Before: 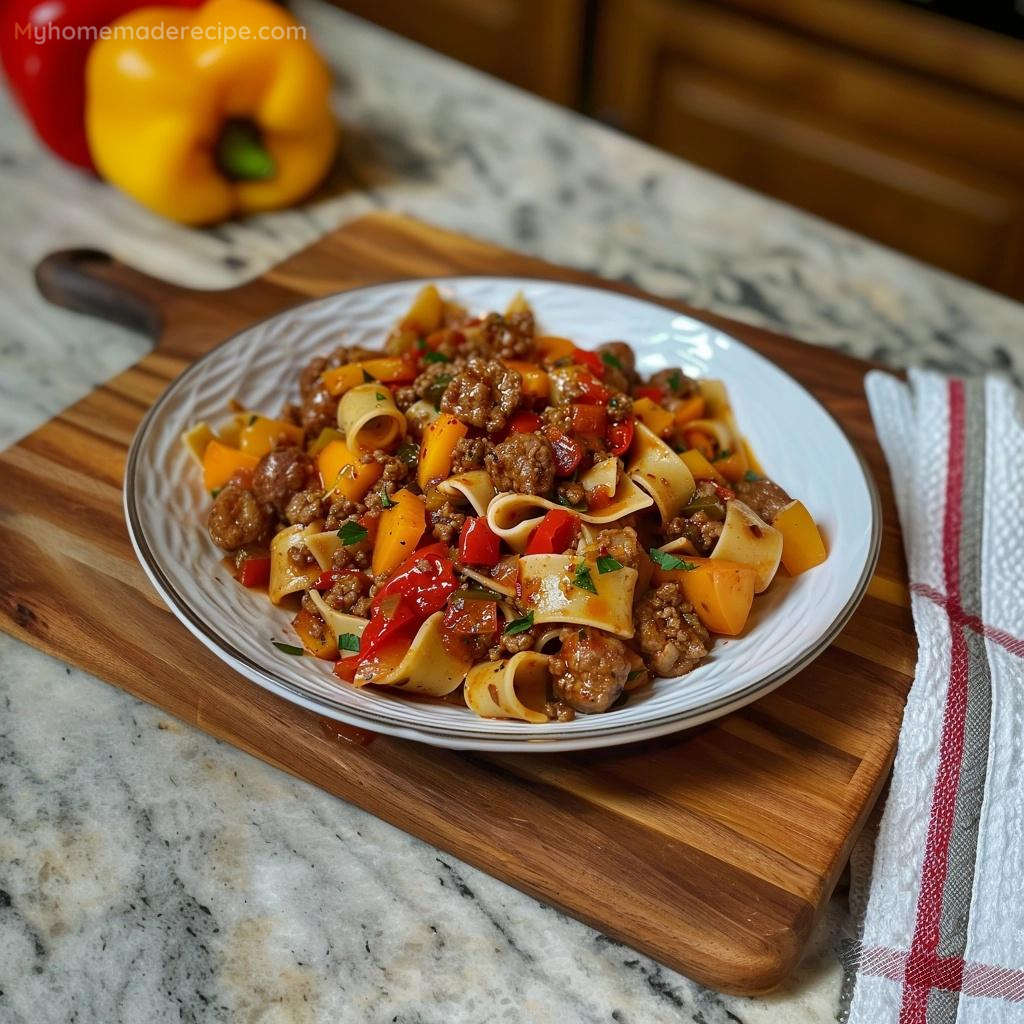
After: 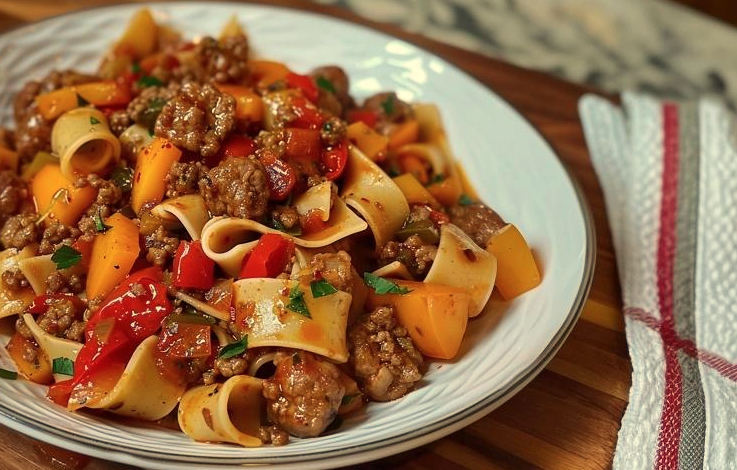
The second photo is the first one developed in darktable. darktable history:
crop and rotate: left 27.938%, top 27.046%, bottom 27.046%
white balance: red 1.08, blue 0.791
color calibration: illuminant as shot in camera, x 0.358, y 0.373, temperature 4628.91 K
bloom: size 9%, threshold 100%, strength 7%
